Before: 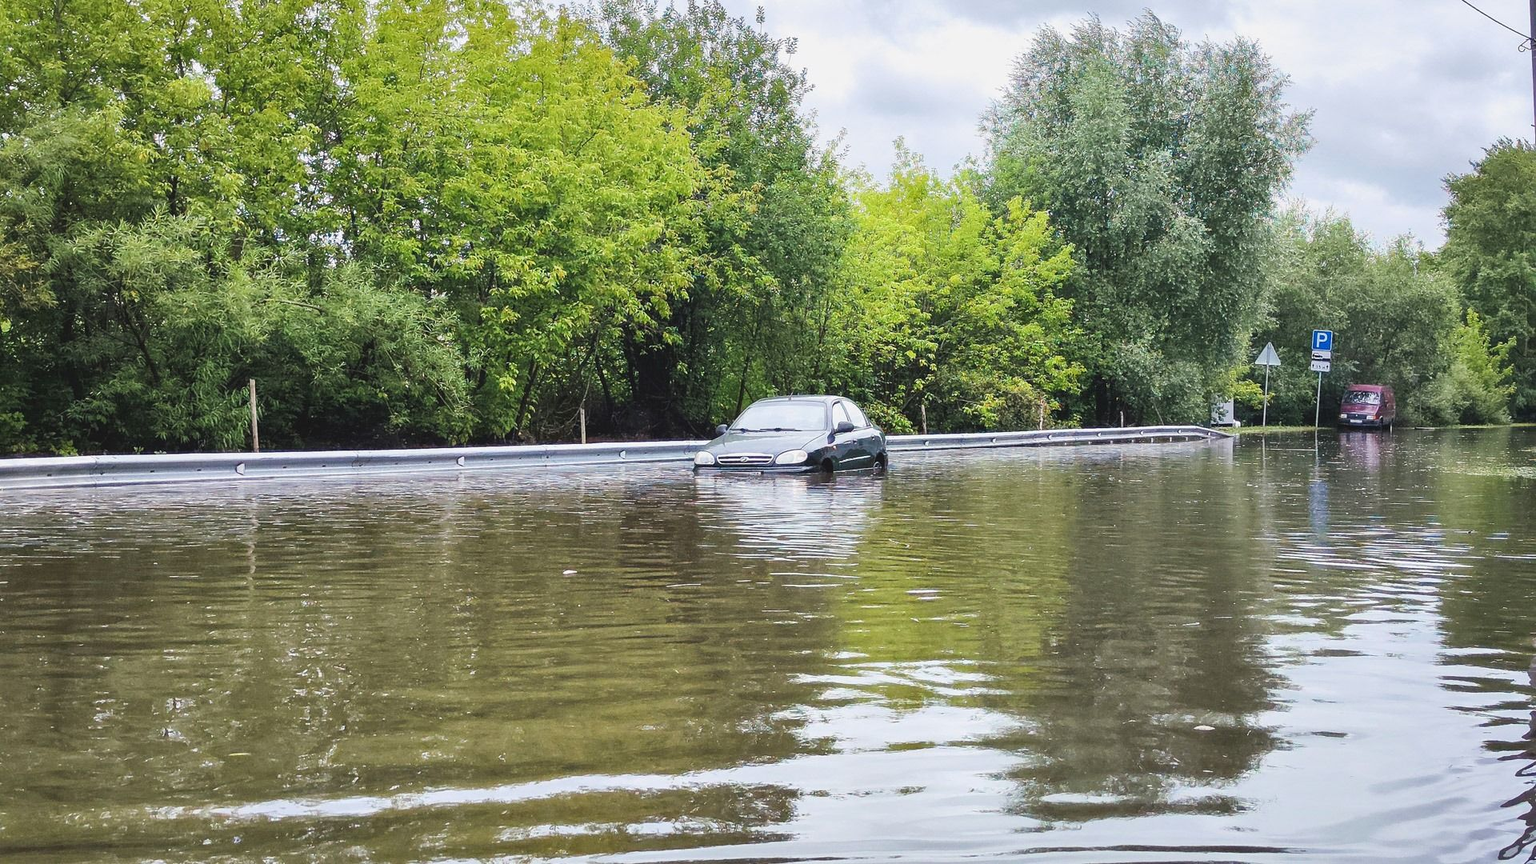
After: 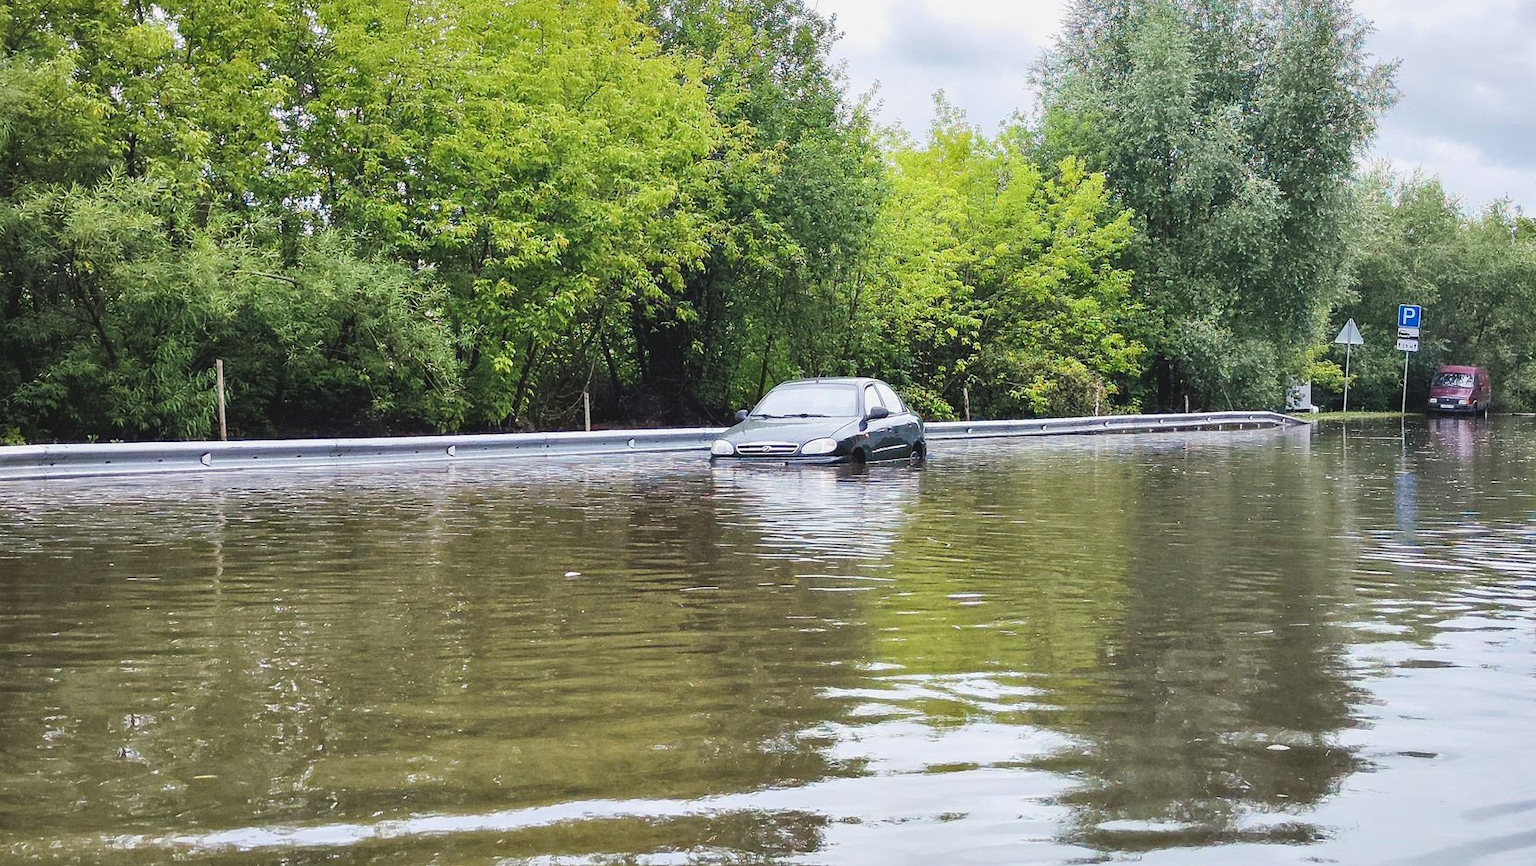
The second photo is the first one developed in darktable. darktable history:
crop: left 3.627%, top 6.508%, right 6.426%, bottom 3.24%
